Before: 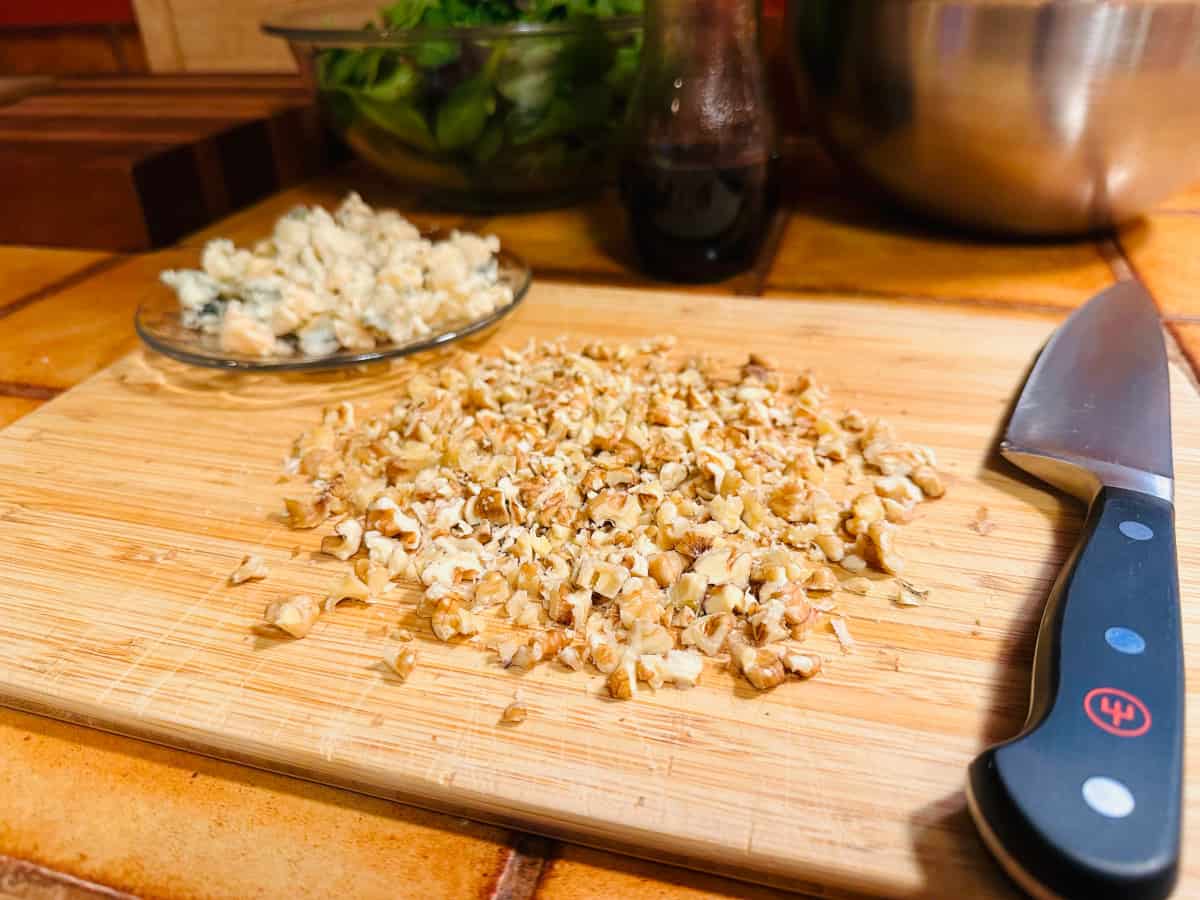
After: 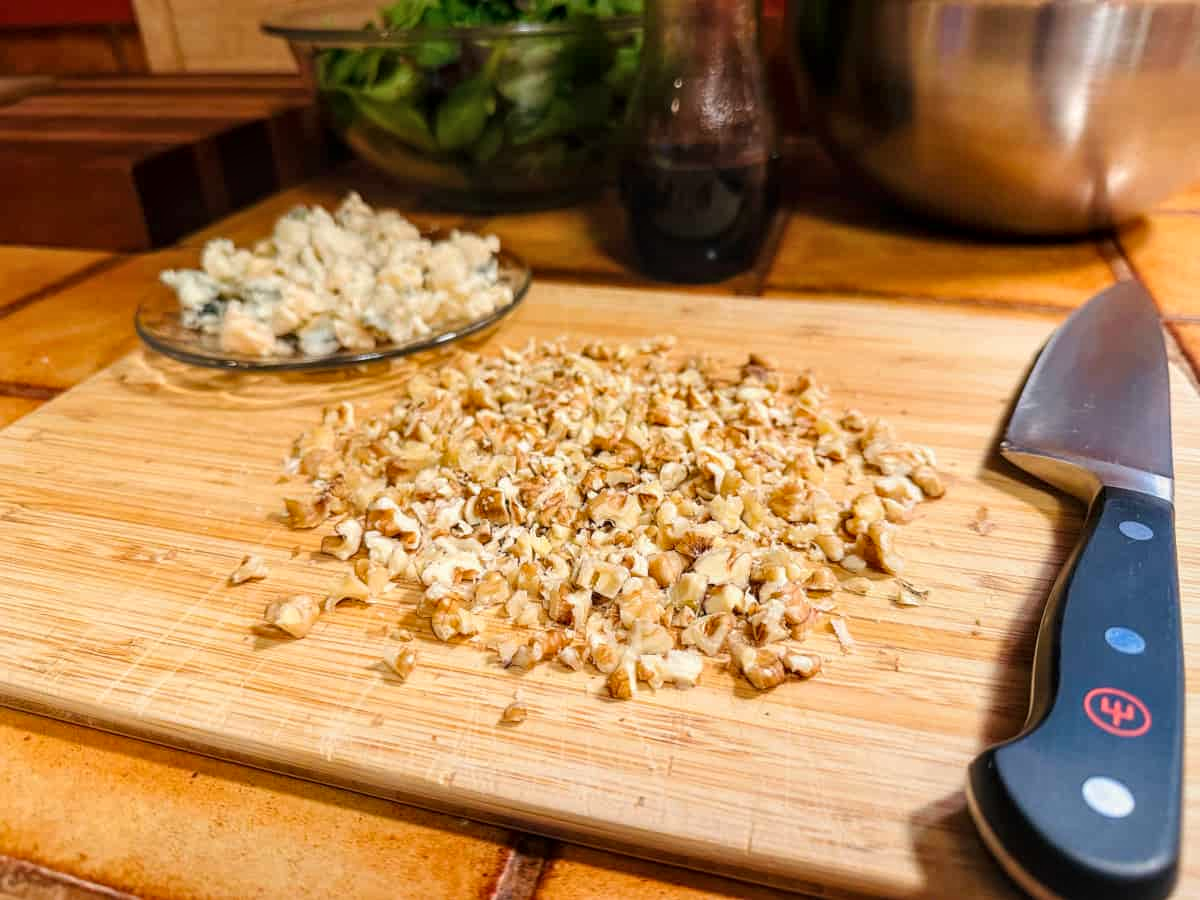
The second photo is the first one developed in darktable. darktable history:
rotate and perspective: automatic cropping original format, crop left 0, crop top 0
local contrast: on, module defaults
white balance: red 1.009, blue 0.985
